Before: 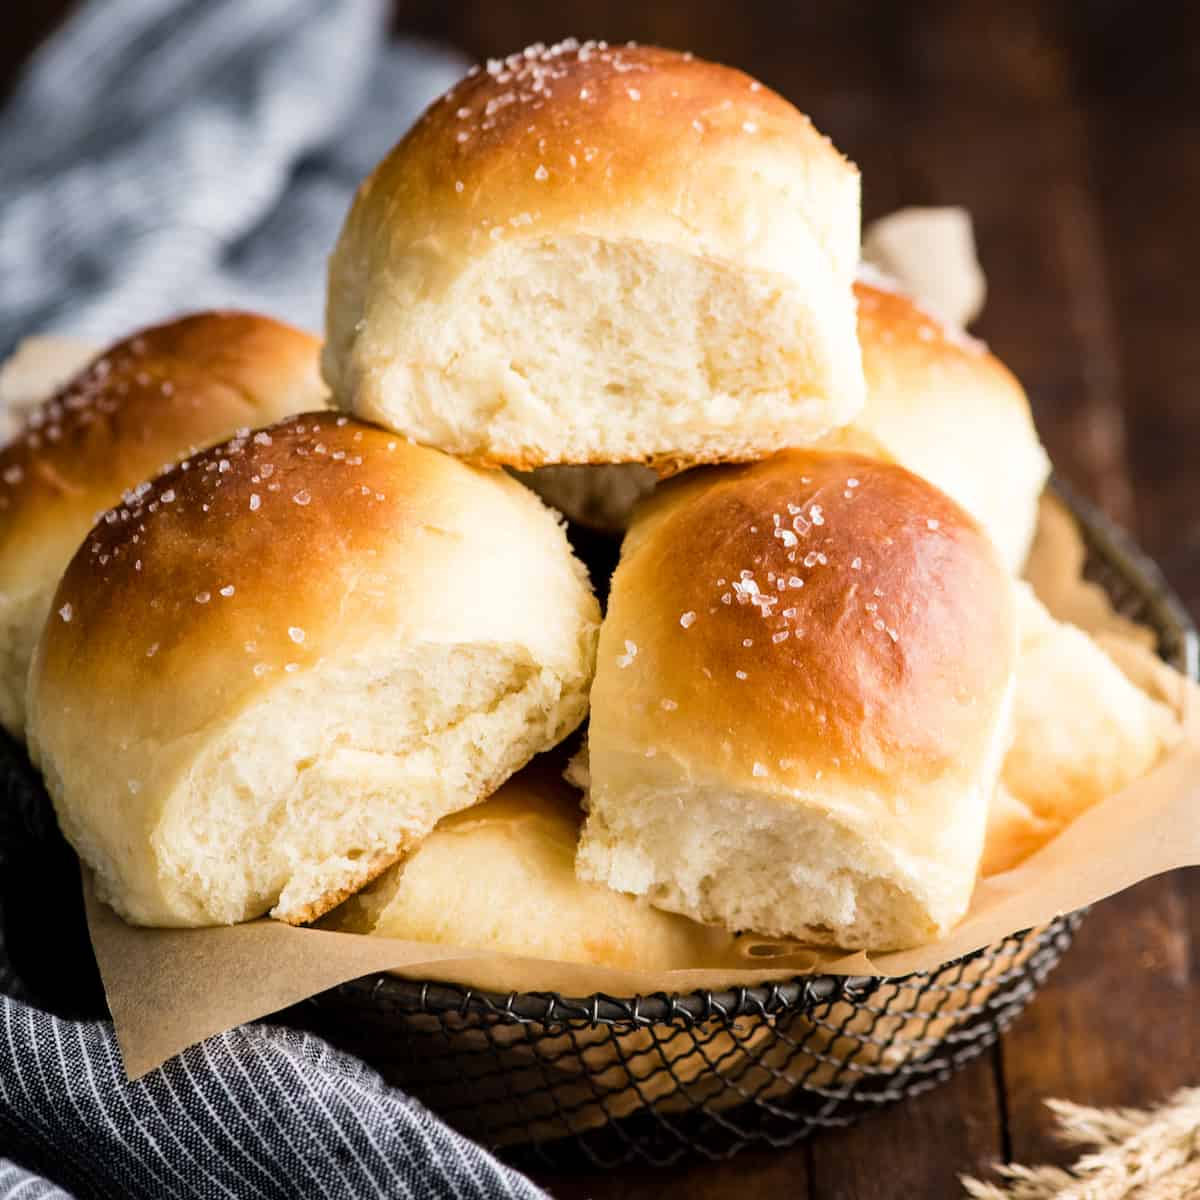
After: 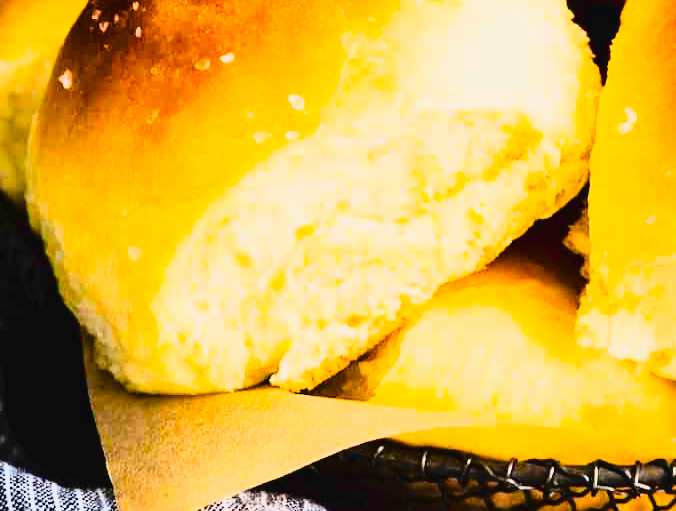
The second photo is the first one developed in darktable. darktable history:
tone curve: curves: ch0 [(0, 0.026) (0.155, 0.133) (0.272, 0.34) (0.434, 0.625) (0.676, 0.871) (0.994, 0.955)], color space Lab, linked channels, preserve colors none
contrast brightness saturation: contrast 0.2, brightness 0.16, saturation 0.22
crop: top 44.483%, right 43.593%, bottom 12.892%
color balance rgb: linear chroma grading › global chroma 15%, perceptual saturation grading › global saturation 30%
